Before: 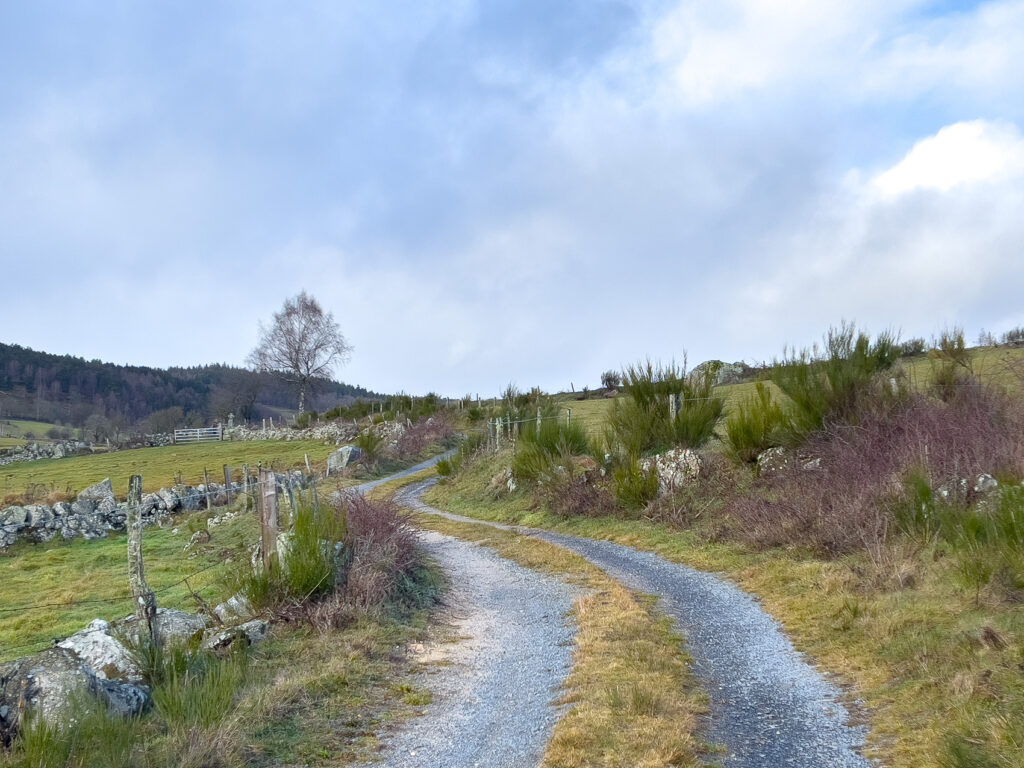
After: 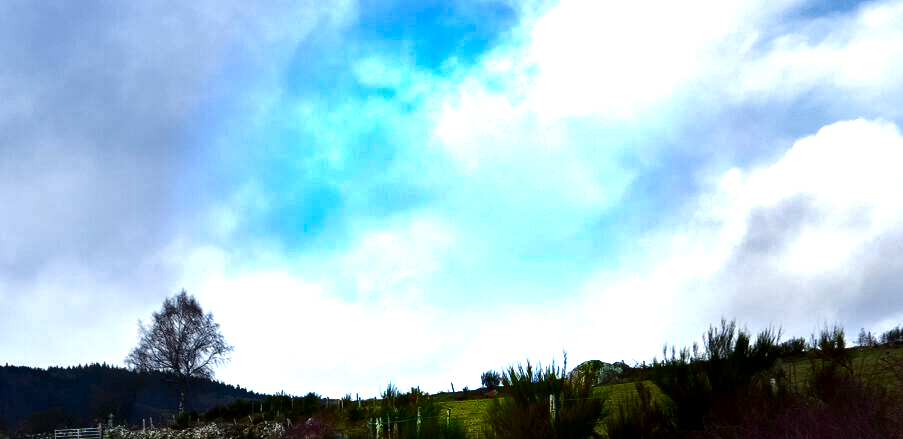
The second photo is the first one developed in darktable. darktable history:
exposure: black level correction -0.002, exposure 0.708 EV, compensate exposure bias true, compensate highlight preservation false
tone equalizer: on, module defaults
vignetting: fall-off start 31.28%, fall-off radius 34.64%, brightness -0.575
crop and rotate: left 11.812%, bottom 42.776%
color balance rgb: perceptual saturation grading › global saturation 25%, global vibrance 20%
contrast brightness saturation: brightness -1, saturation 1
